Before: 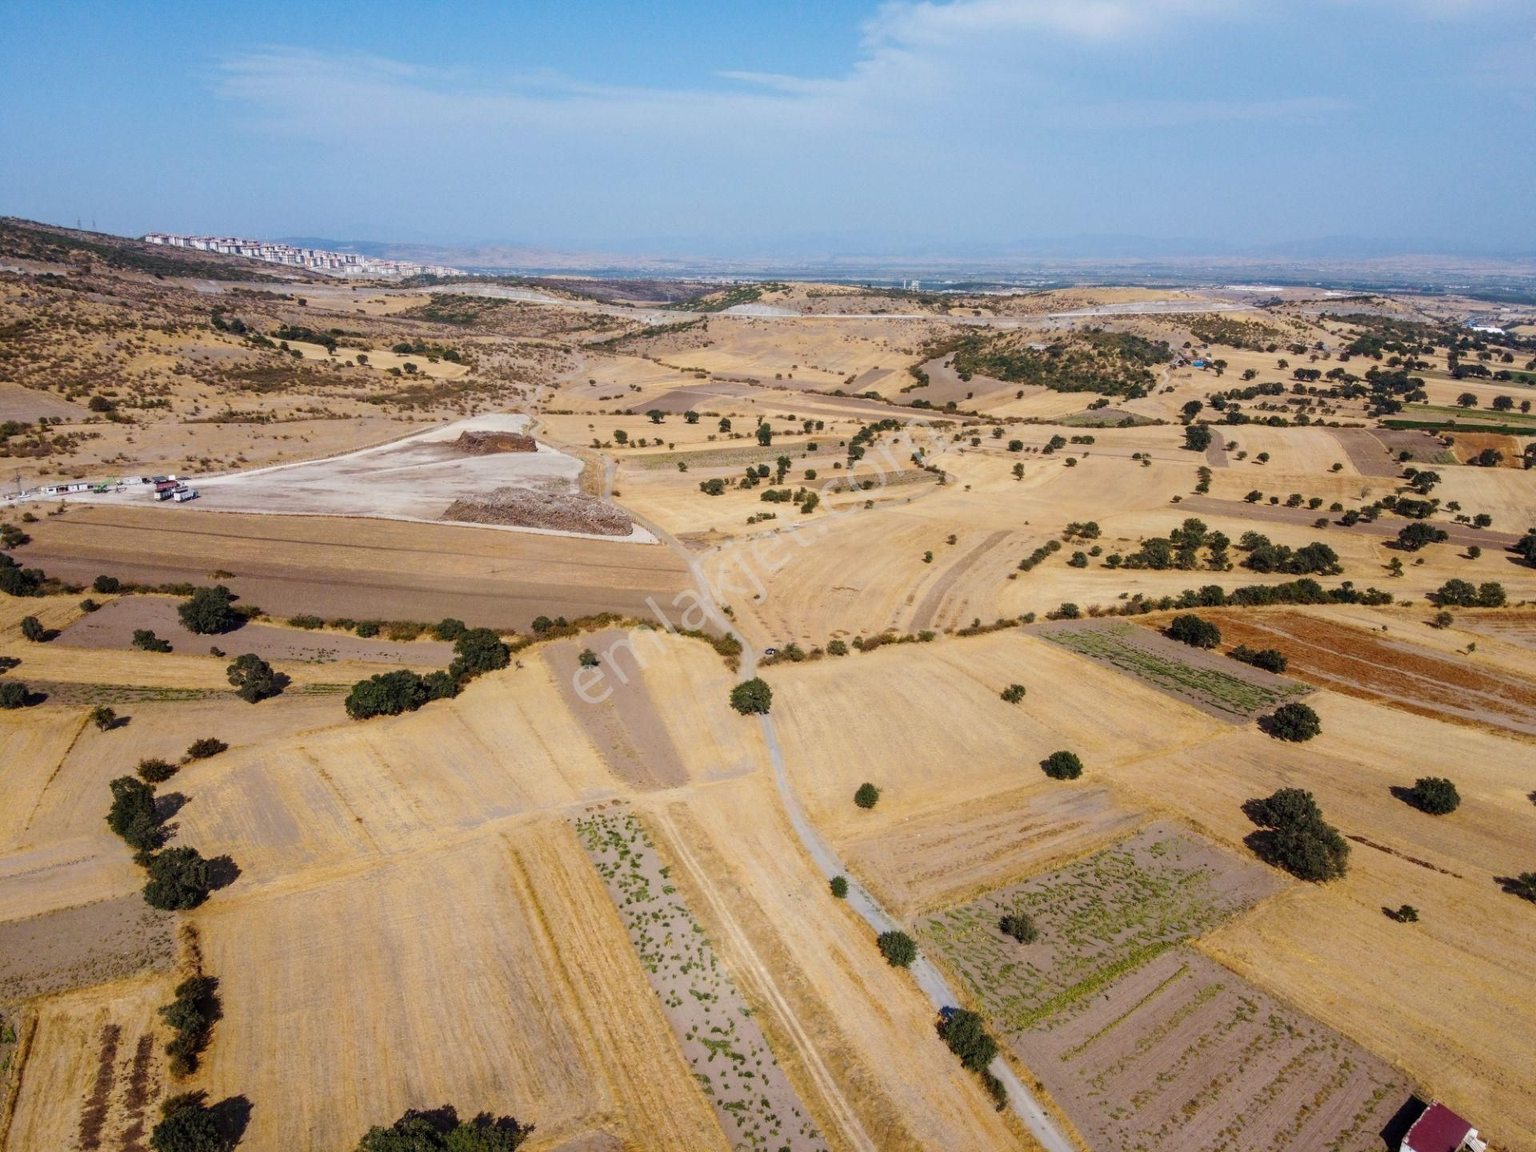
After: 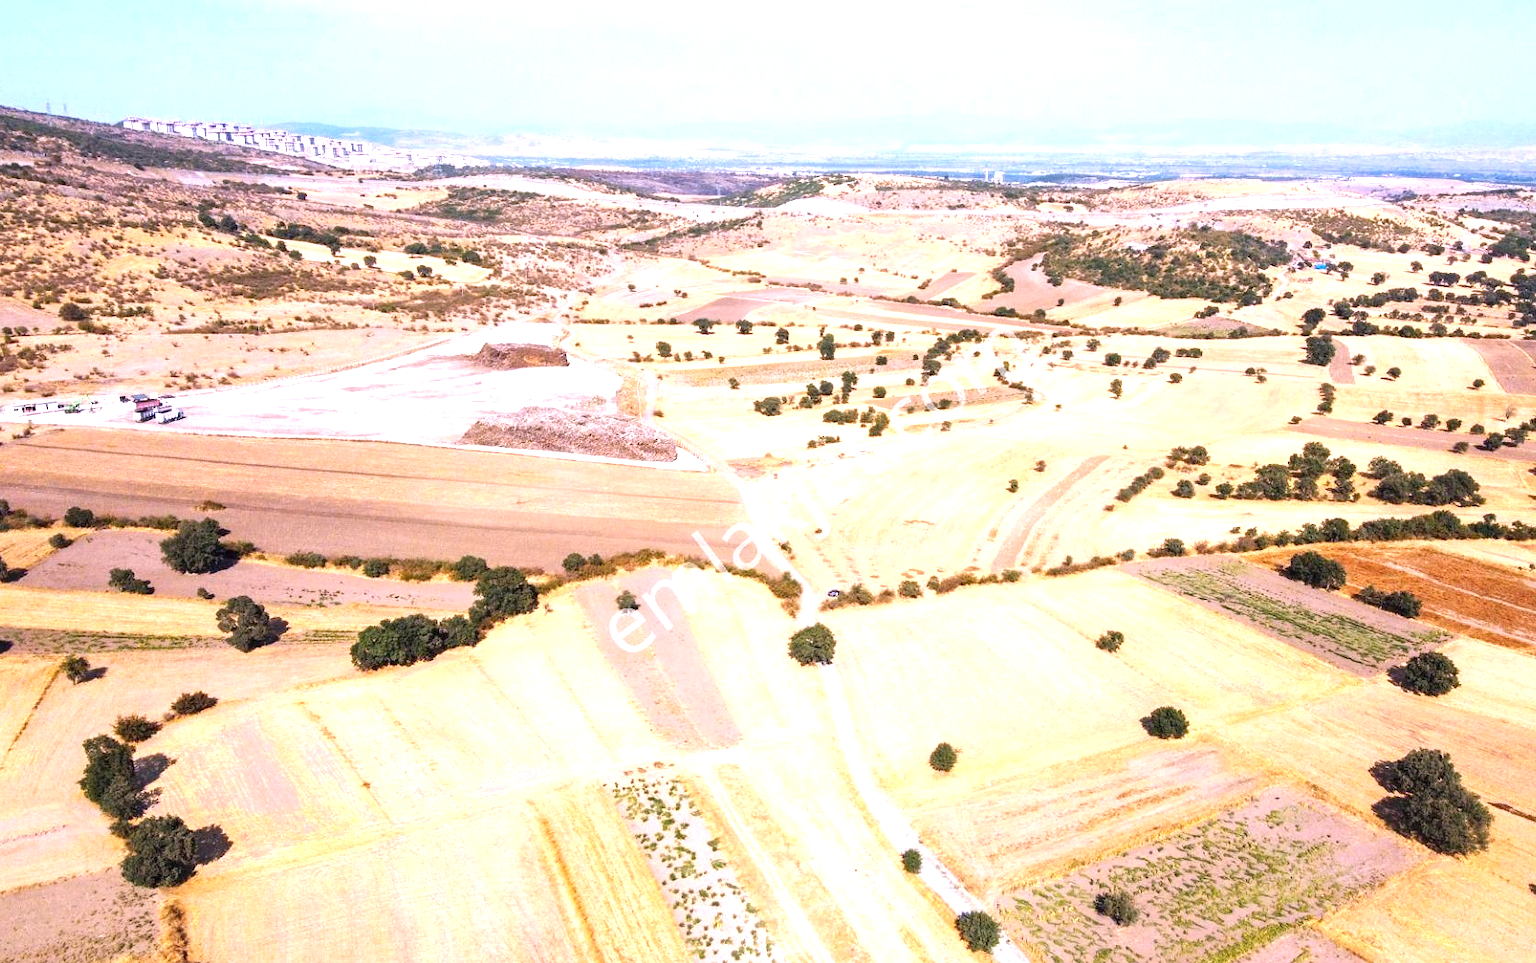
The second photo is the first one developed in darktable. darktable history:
white balance: red 1.066, blue 1.119
exposure: black level correction 0, exposure 1.4 EV, compensate highlight preservation false
crop and rotate: left 2.425%, top 11.305%, right 9.6%, bottom 15.08%
